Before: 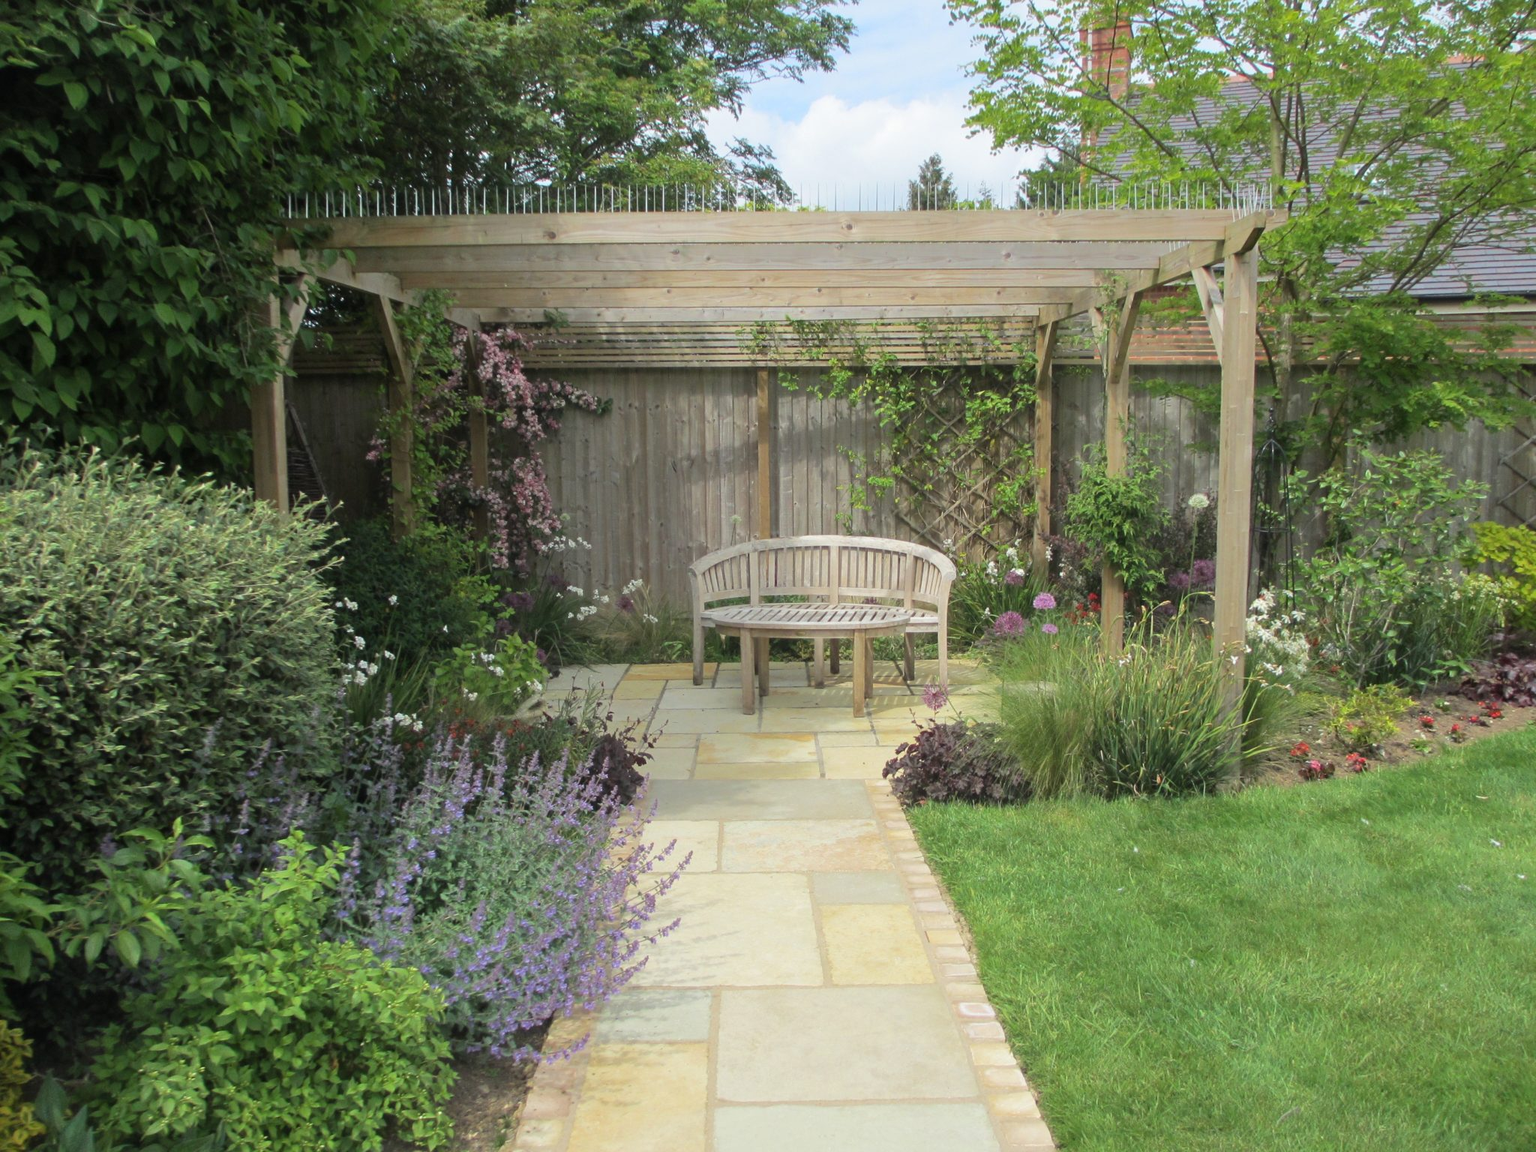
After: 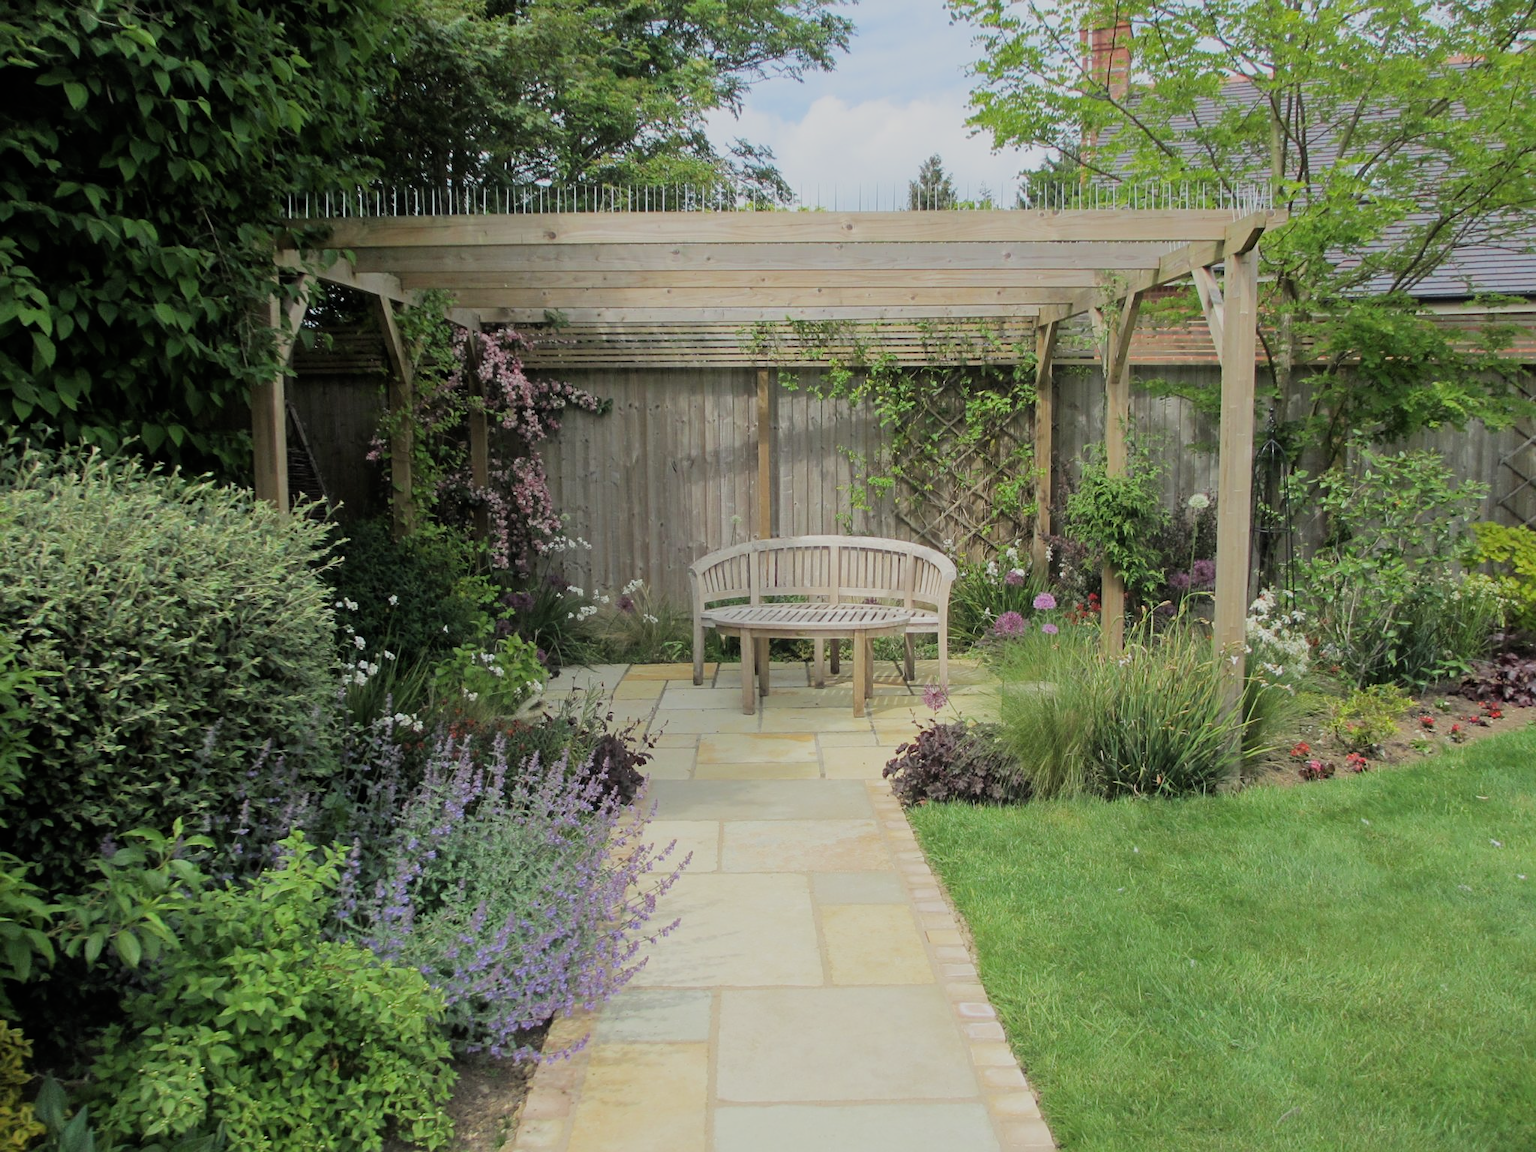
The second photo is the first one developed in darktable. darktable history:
filmic rgb: black relative exposure -7.65 EV, white relative exposure 4.56 EV, hardness 3.61
sharpen: amount 0.217
